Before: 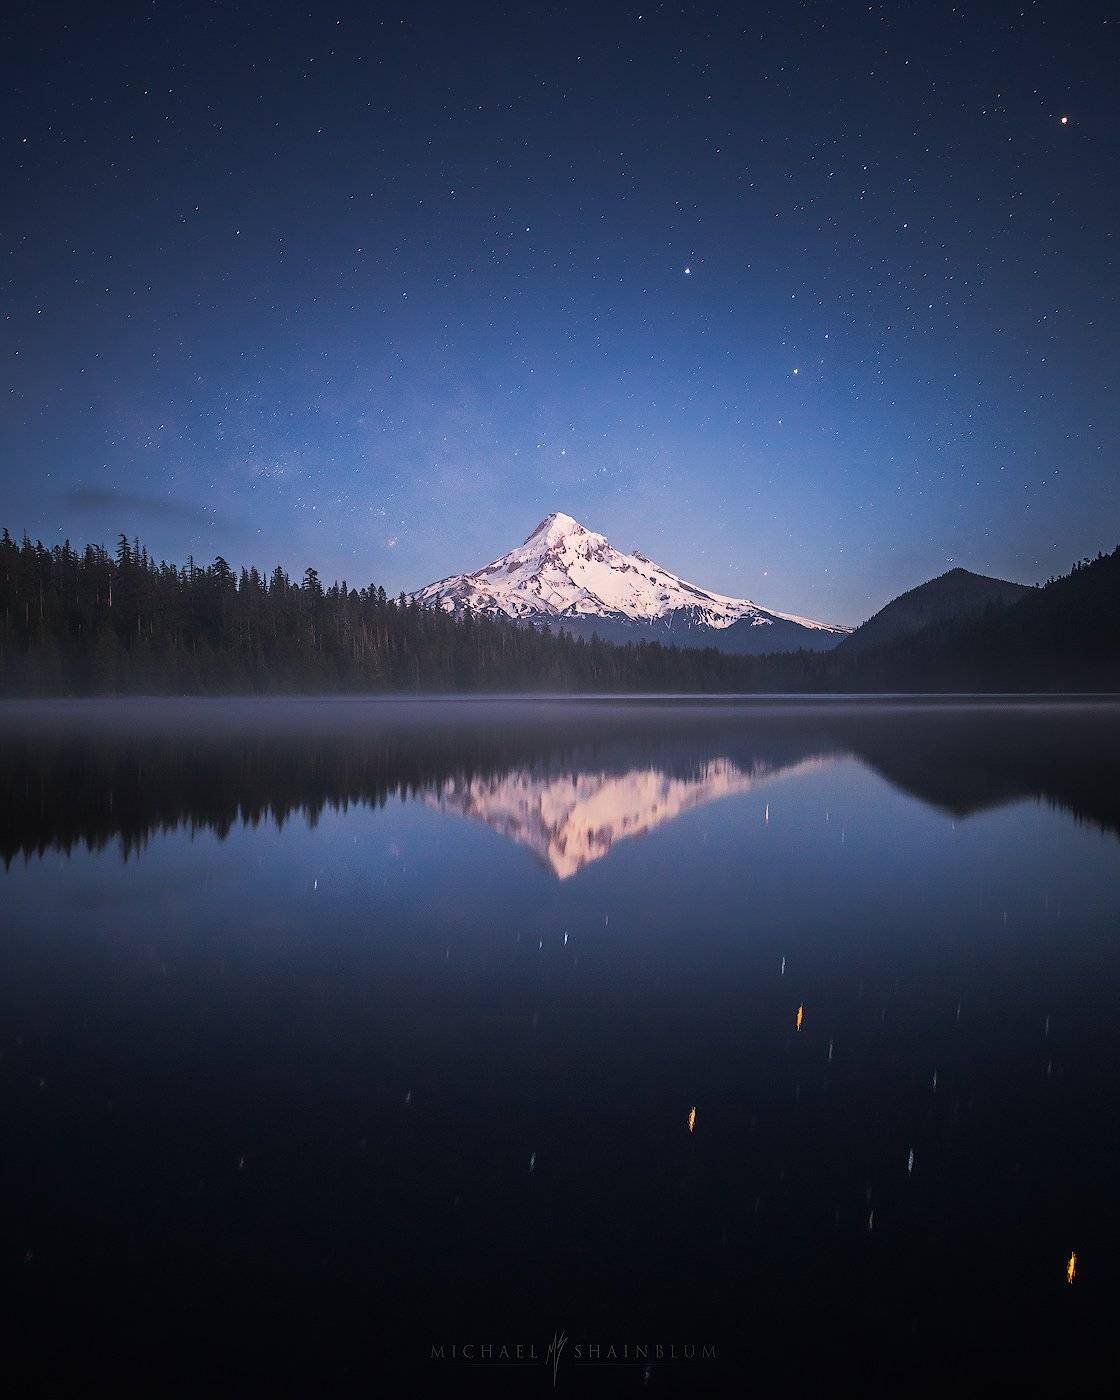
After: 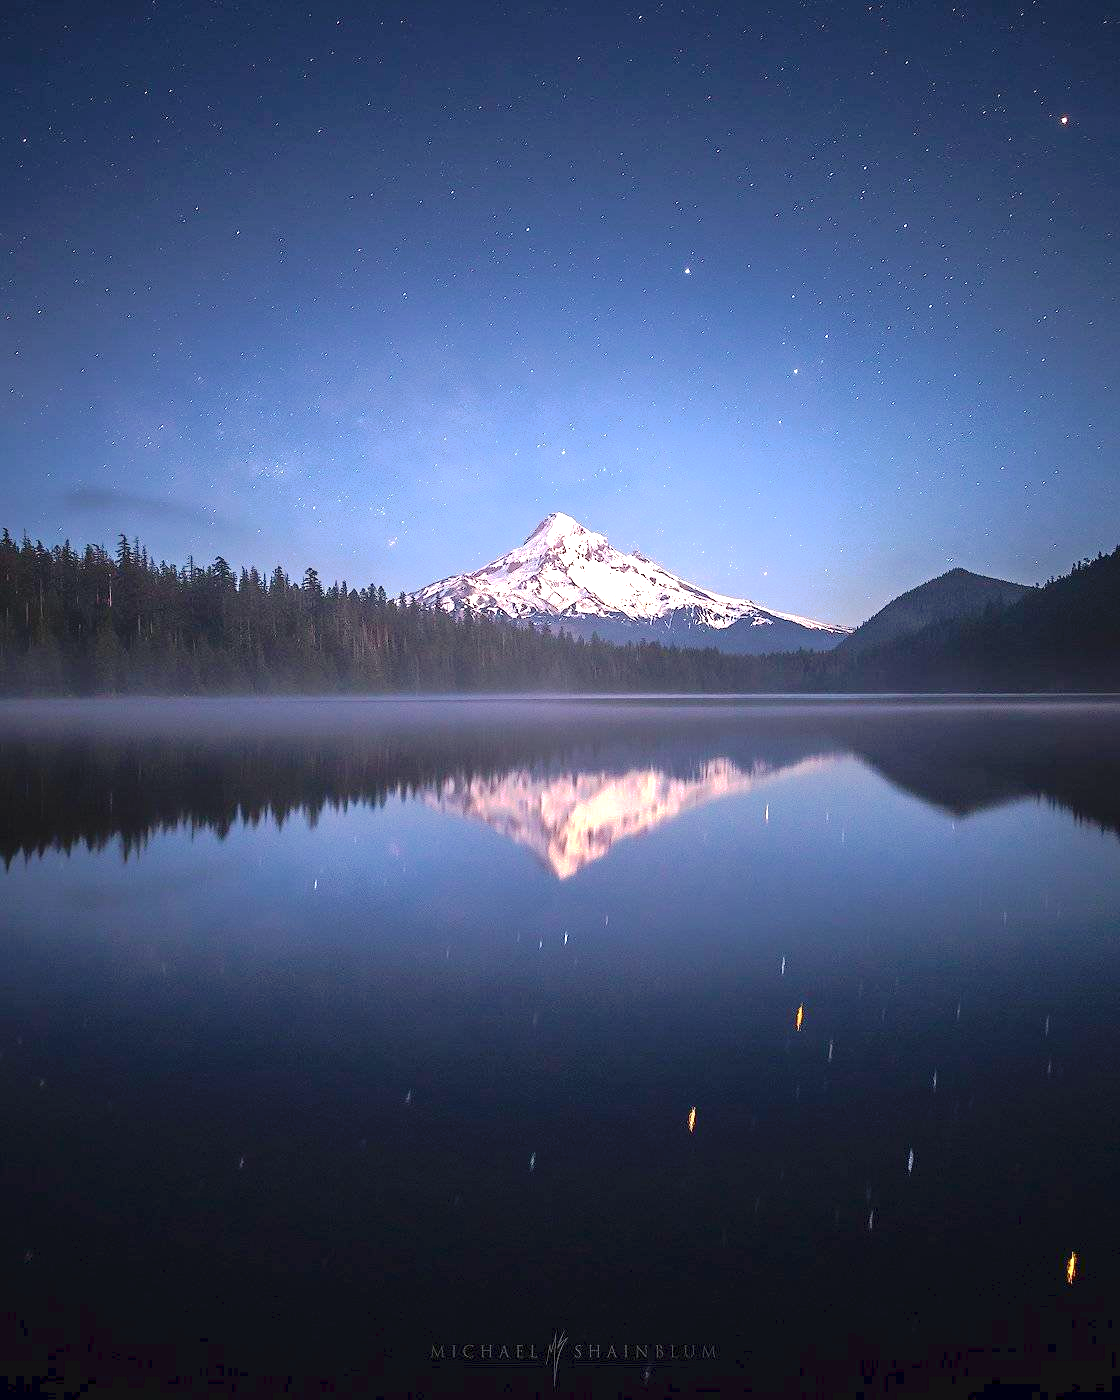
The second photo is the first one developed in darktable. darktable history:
color balance: on, module defaults
tone curve: curves: ch0 [(0, 0) (0.003, 0.048) (0.011, 0.055) (0.025, 0.065) (0.044, 0.089) (0.069, 0.111) (0.1, 0.132) (0.136, 0.163) (0.177, 0.21) (0.224, 0.259) (0.277, 0.323) (0.335, 0.385) (0.399, 0.442) (0.468, 0.508) (0.543, 0.578) (0.623, 0.648) (0.709, 0.716) (0.801, 0.781) (0.898, 0.845) (1, 1)], preserve colors none
exposure: black level correction 0.001, exposure 1 EV, compensate highlight preservation false
velvia: on, module defaults
